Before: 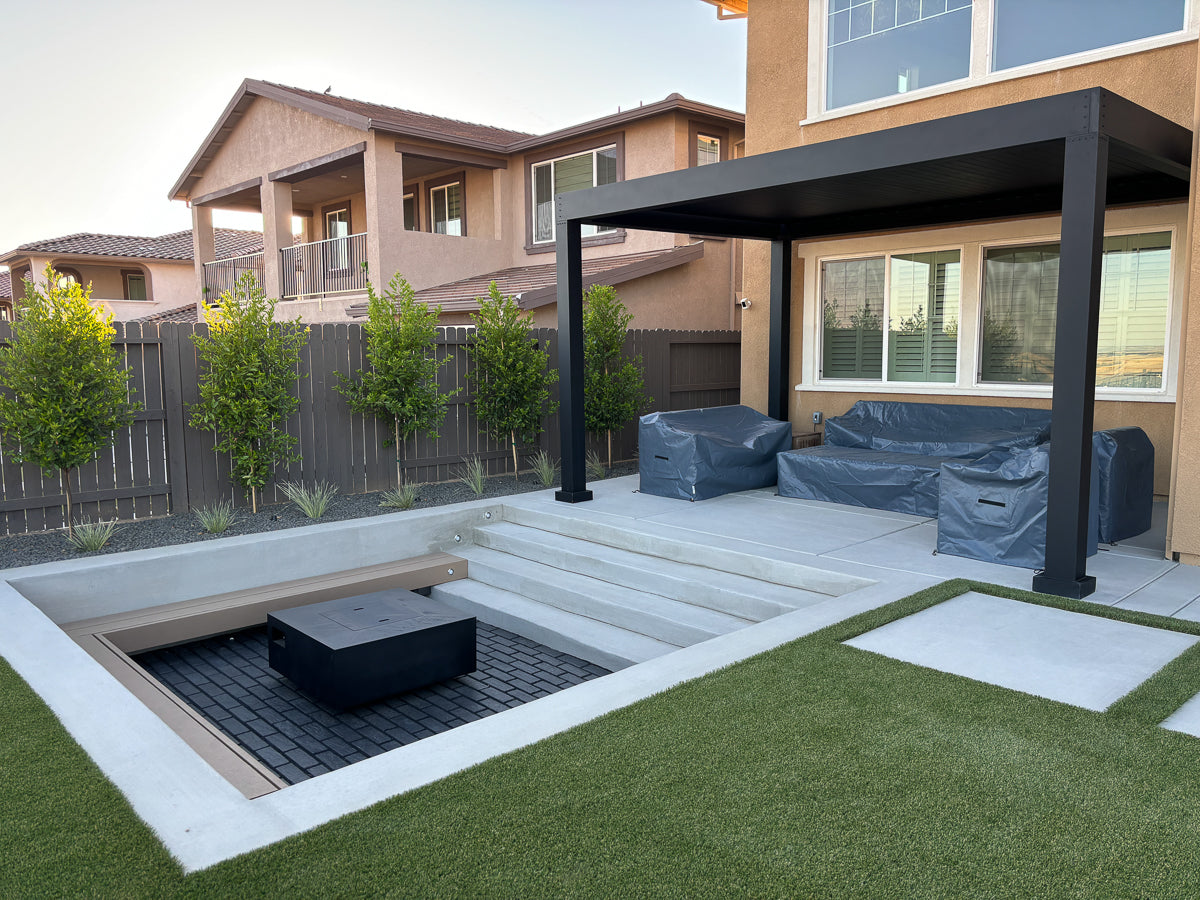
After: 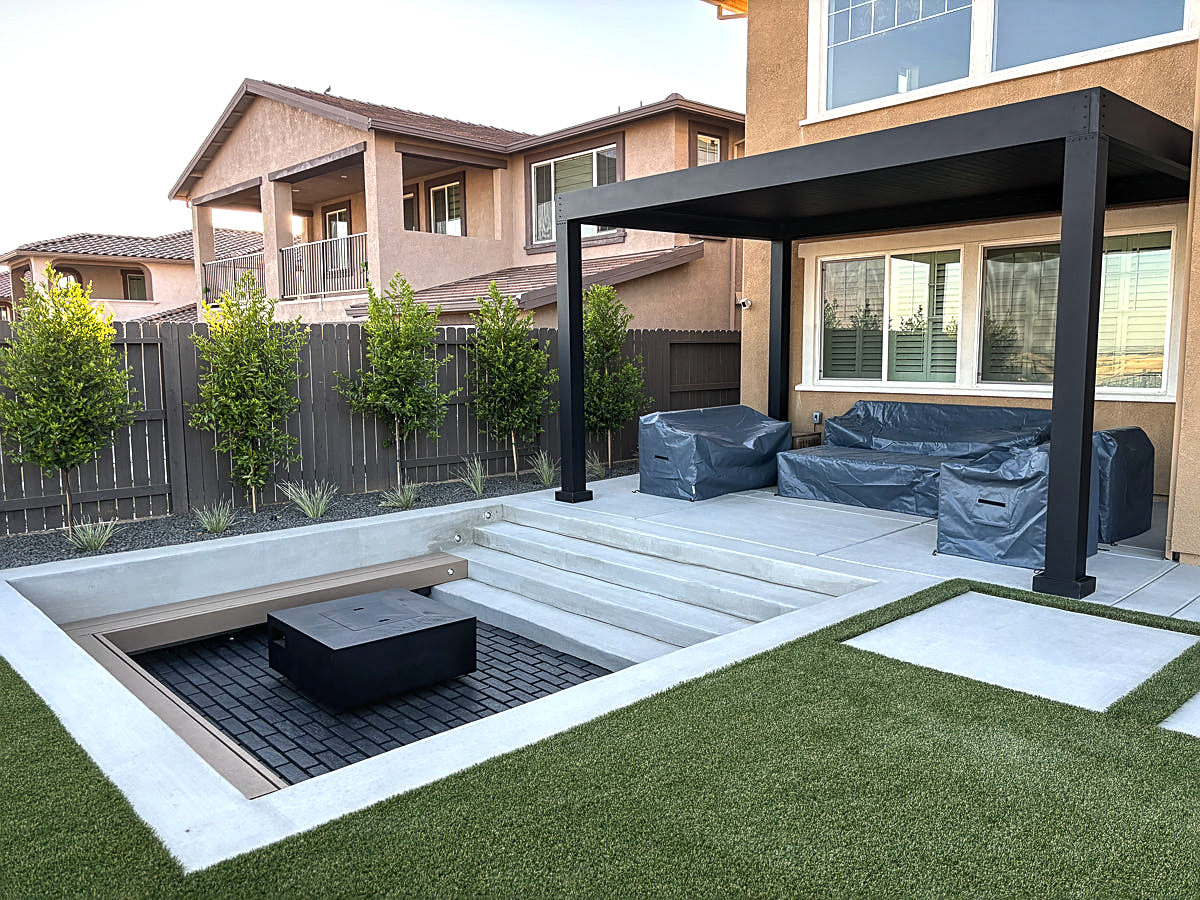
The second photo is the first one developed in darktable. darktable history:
local contrast: on, module defaults
tone equalizer: -8 EV -0.417 EV, -7 EV -0.389 EV, -6 EV -0.333 EV, -5 EV -0.222 EV, -3 EV 0.222 EV, -2 EV 0.333 EV, -1 EV 0.389 EV, +0 EV 0.417 EV, edges refinement/feathering 500, mask exposure compensation -1.57 EV, preserve details no
sharpen: on, module defaults
